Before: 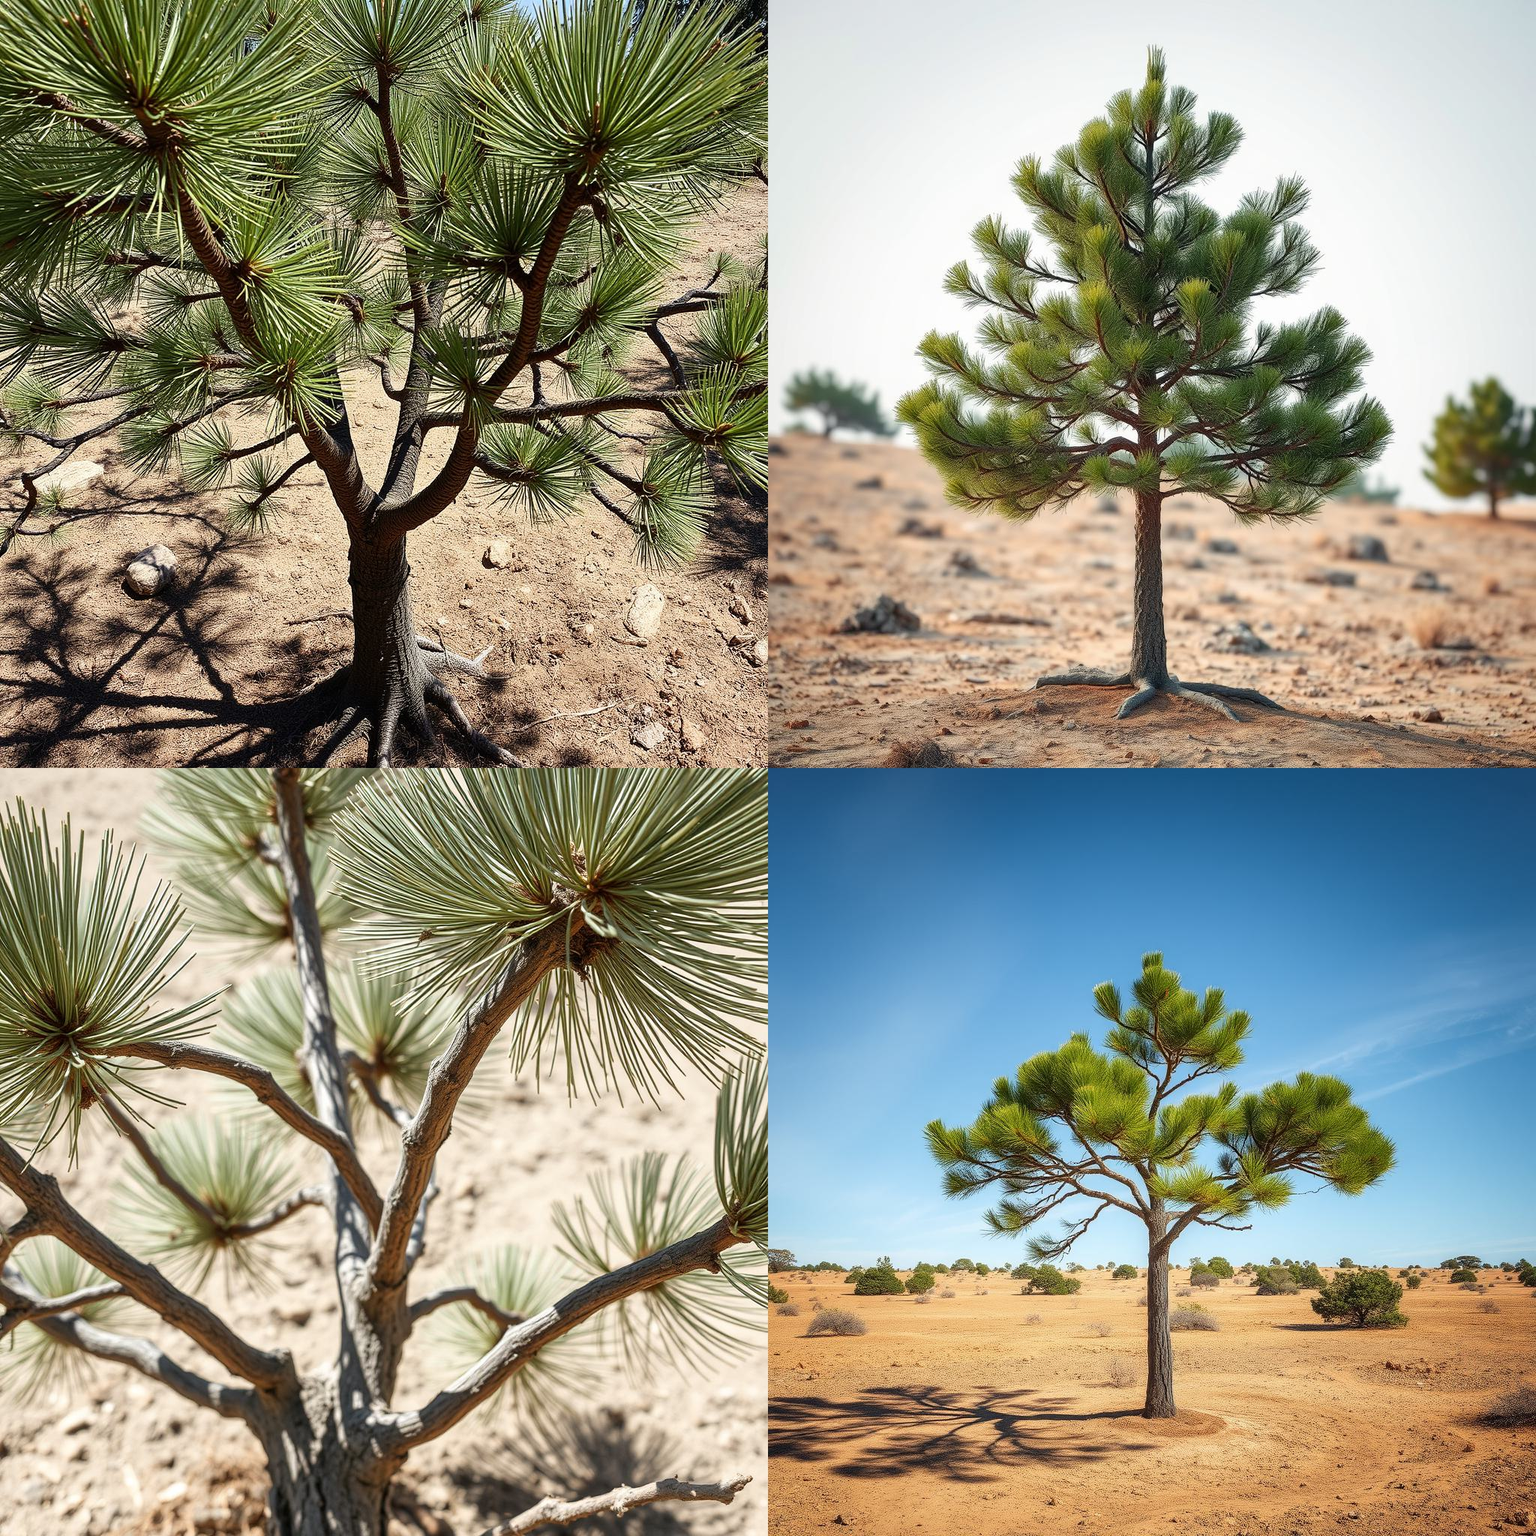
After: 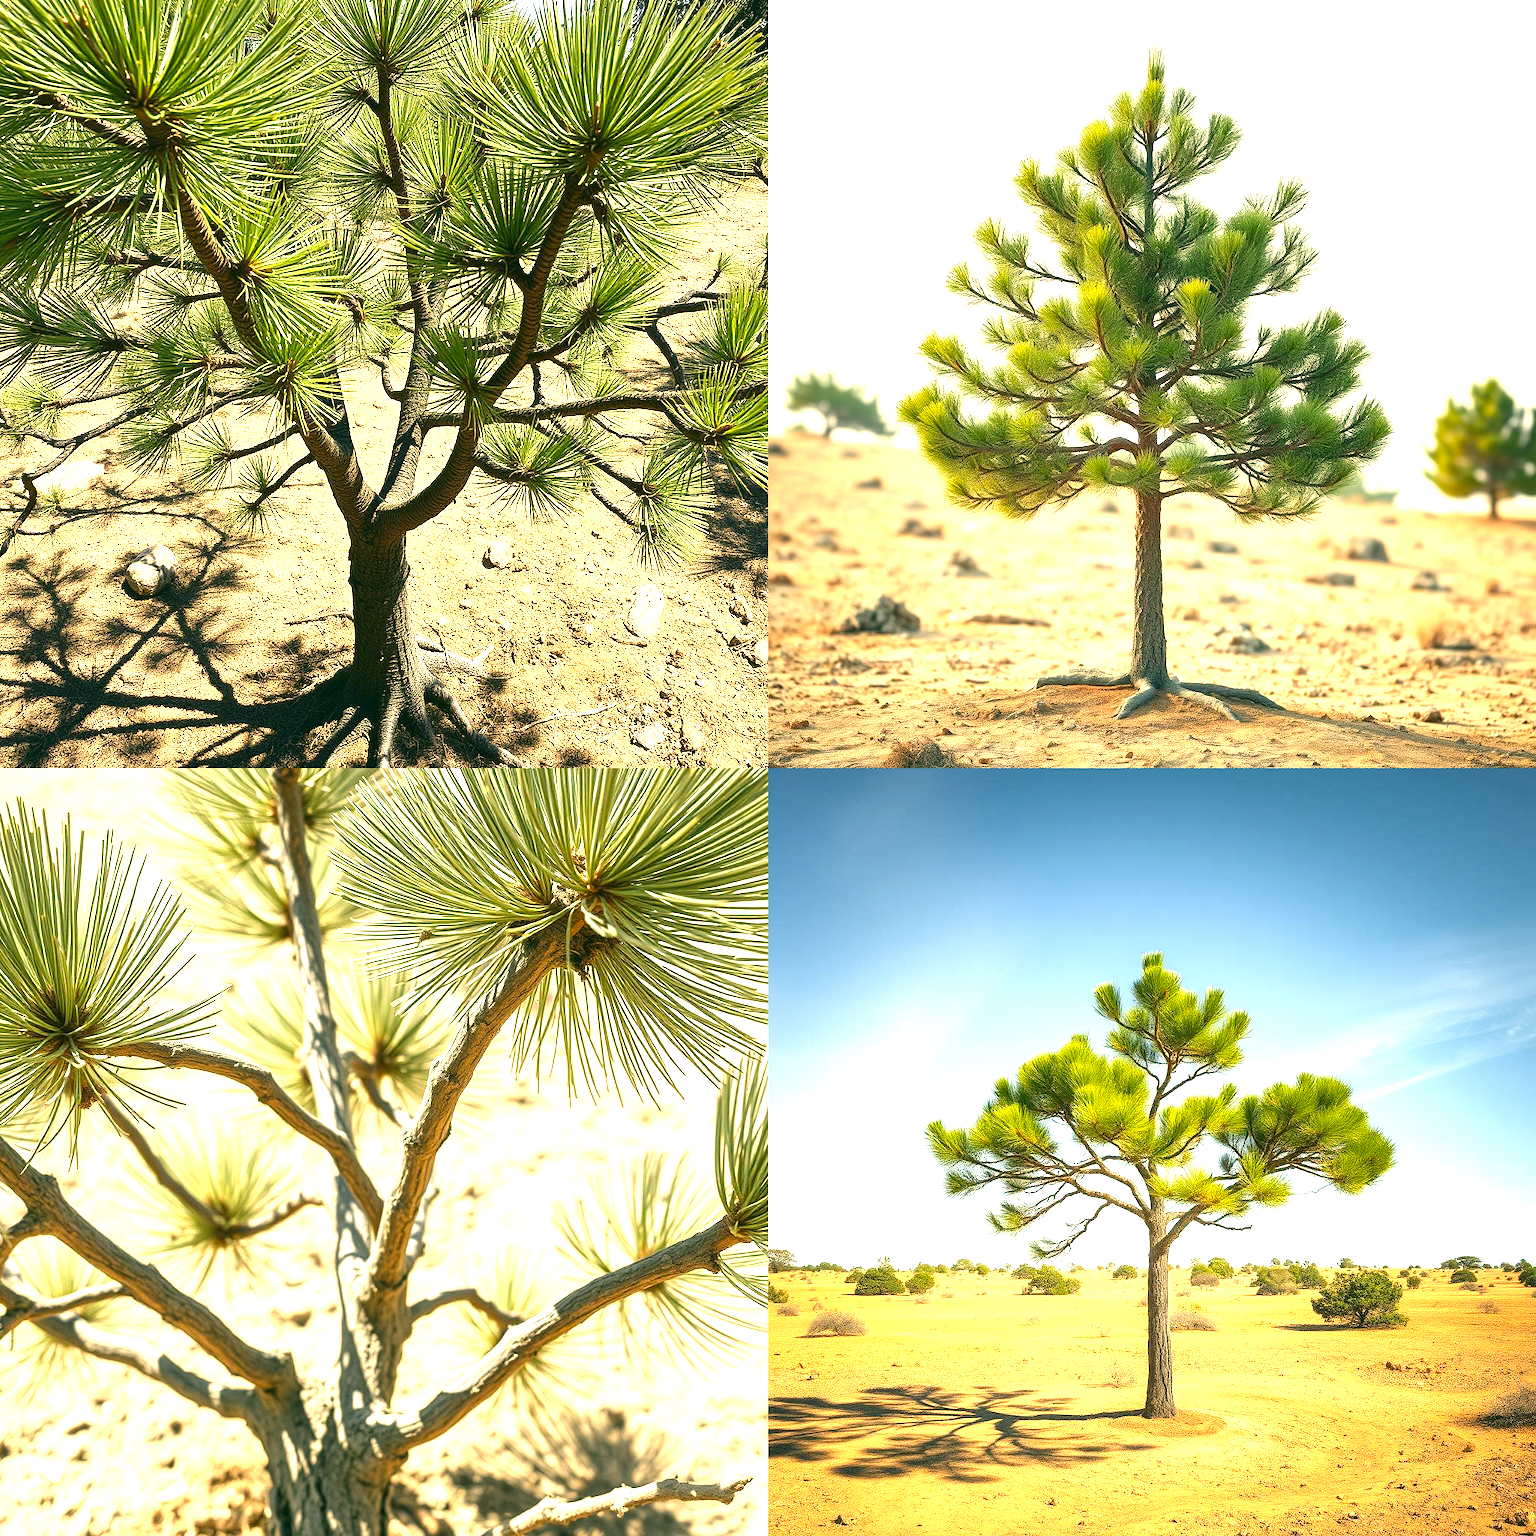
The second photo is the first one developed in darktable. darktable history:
exposure: black level correction -0.002, exposure 1.356 EV, compensate exposure bias true, compensate highlight preservation false
tone equalizer: smoothing diameter 2.12%, edges refinement/feathering 22.45, mask exposure compensation -1.57 EV, filter diffusion 5
color correction: highlights a* 4.7, highlights b* 25.05, shadows a* -15.92, shadows b* 3.78
